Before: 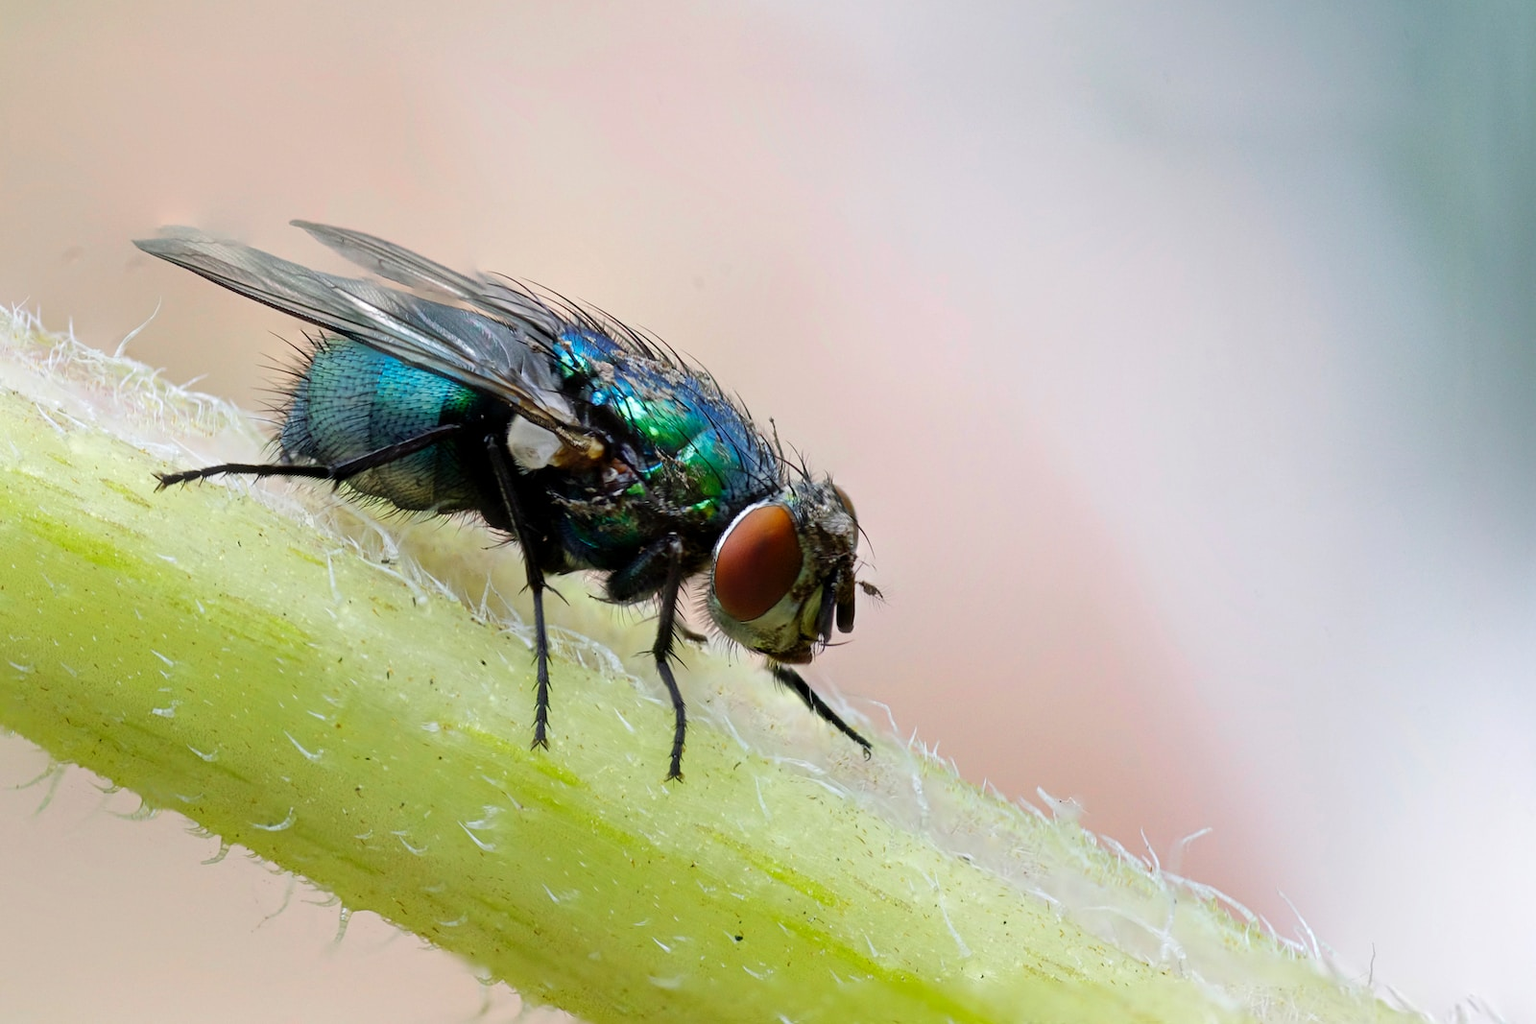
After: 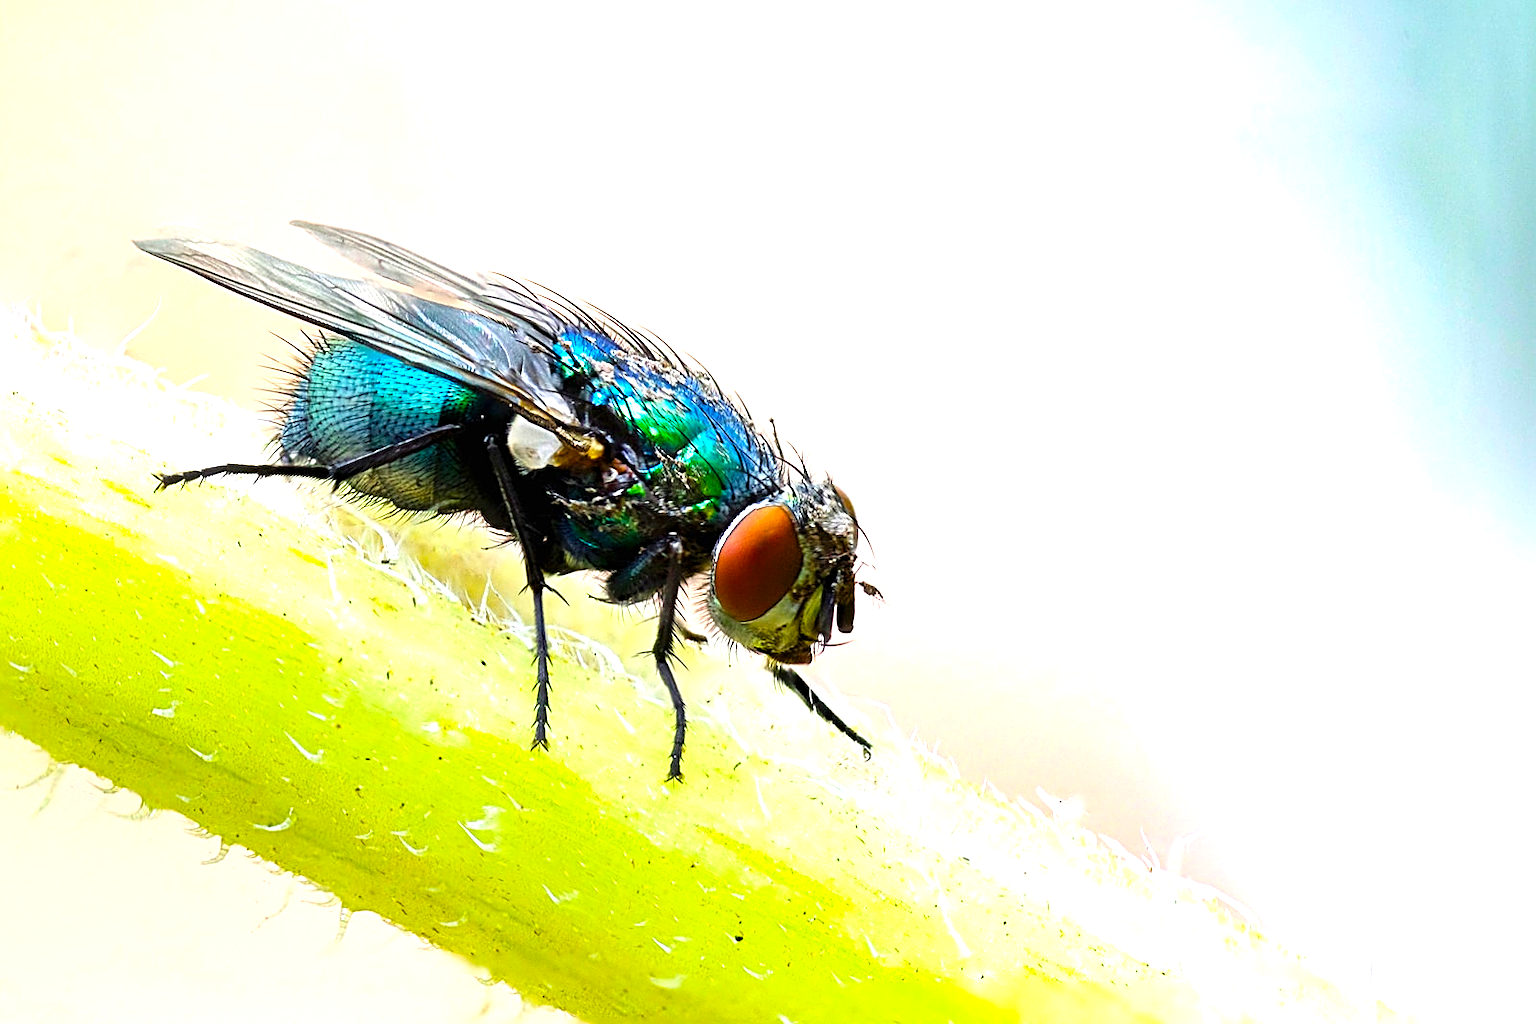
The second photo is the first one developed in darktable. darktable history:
color balance rgb: highlights gain › luminance 14.902%, perceptual saturation grading › global saturation 39.951%, global vibrance 14.846%
sharpen: radius 2.535, amount 0.63
exposure: black level correction 0, exposure 1.001 EV, compensate highlight preservation false
